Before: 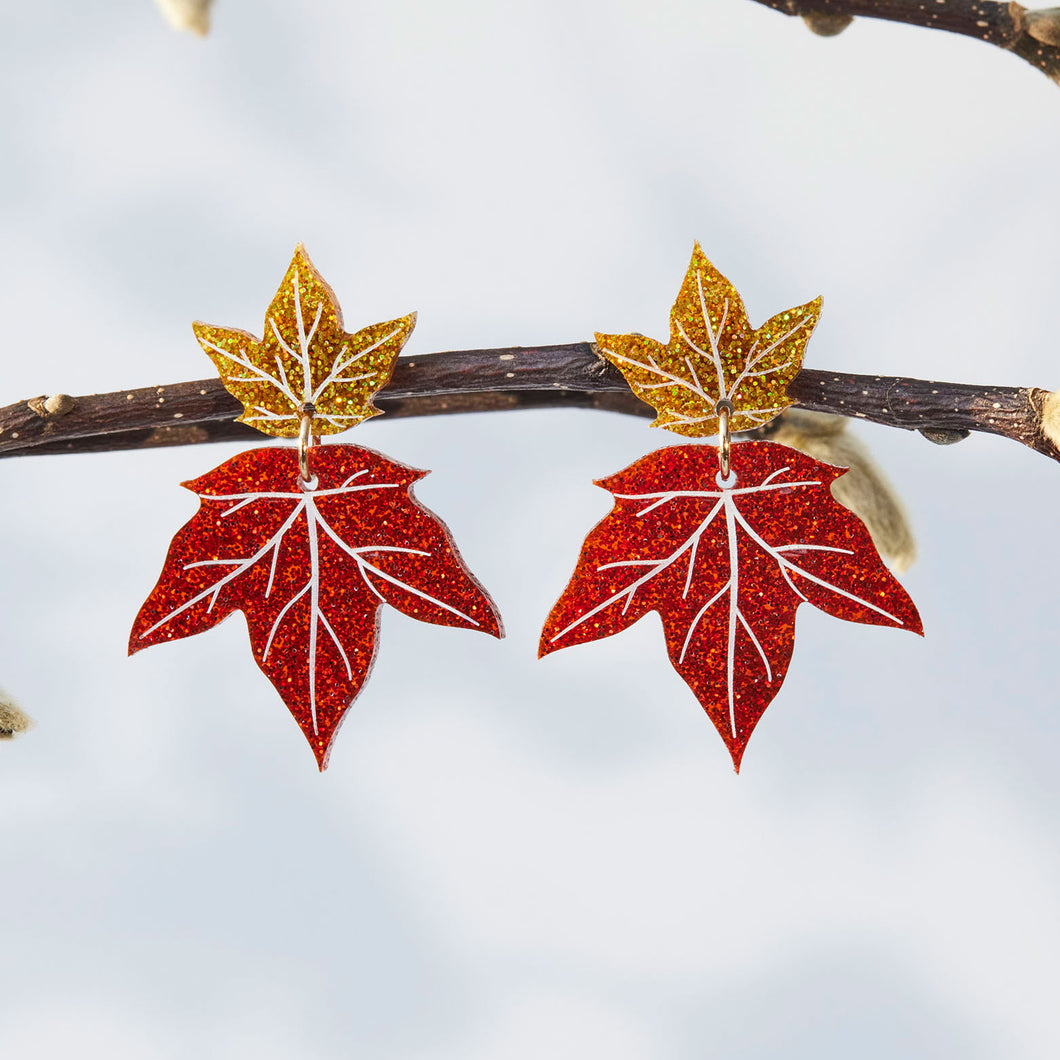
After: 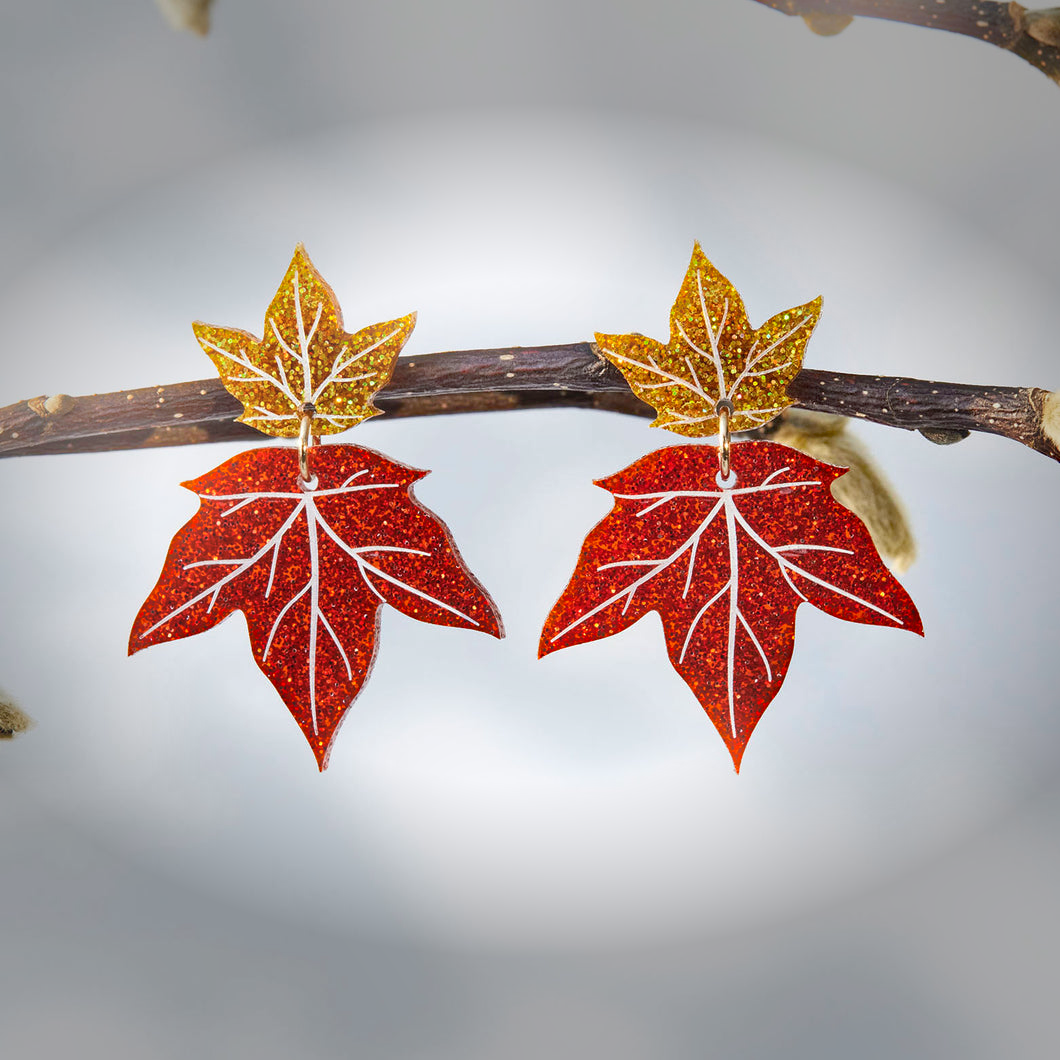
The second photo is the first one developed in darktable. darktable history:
vignetting: fall-off start 70.97%, brightness -0.584, saturation -0.118, width/height ratio 1.333
bloom: size 15%, threshold 97%, strength 7%
haze removal: strength 0.5, distance 0.43, compatibility mode true, adaptive false
local contrast: mode bilateral grid, contrast 10, coarseness 25, detail 115%, midtone range 0.2
